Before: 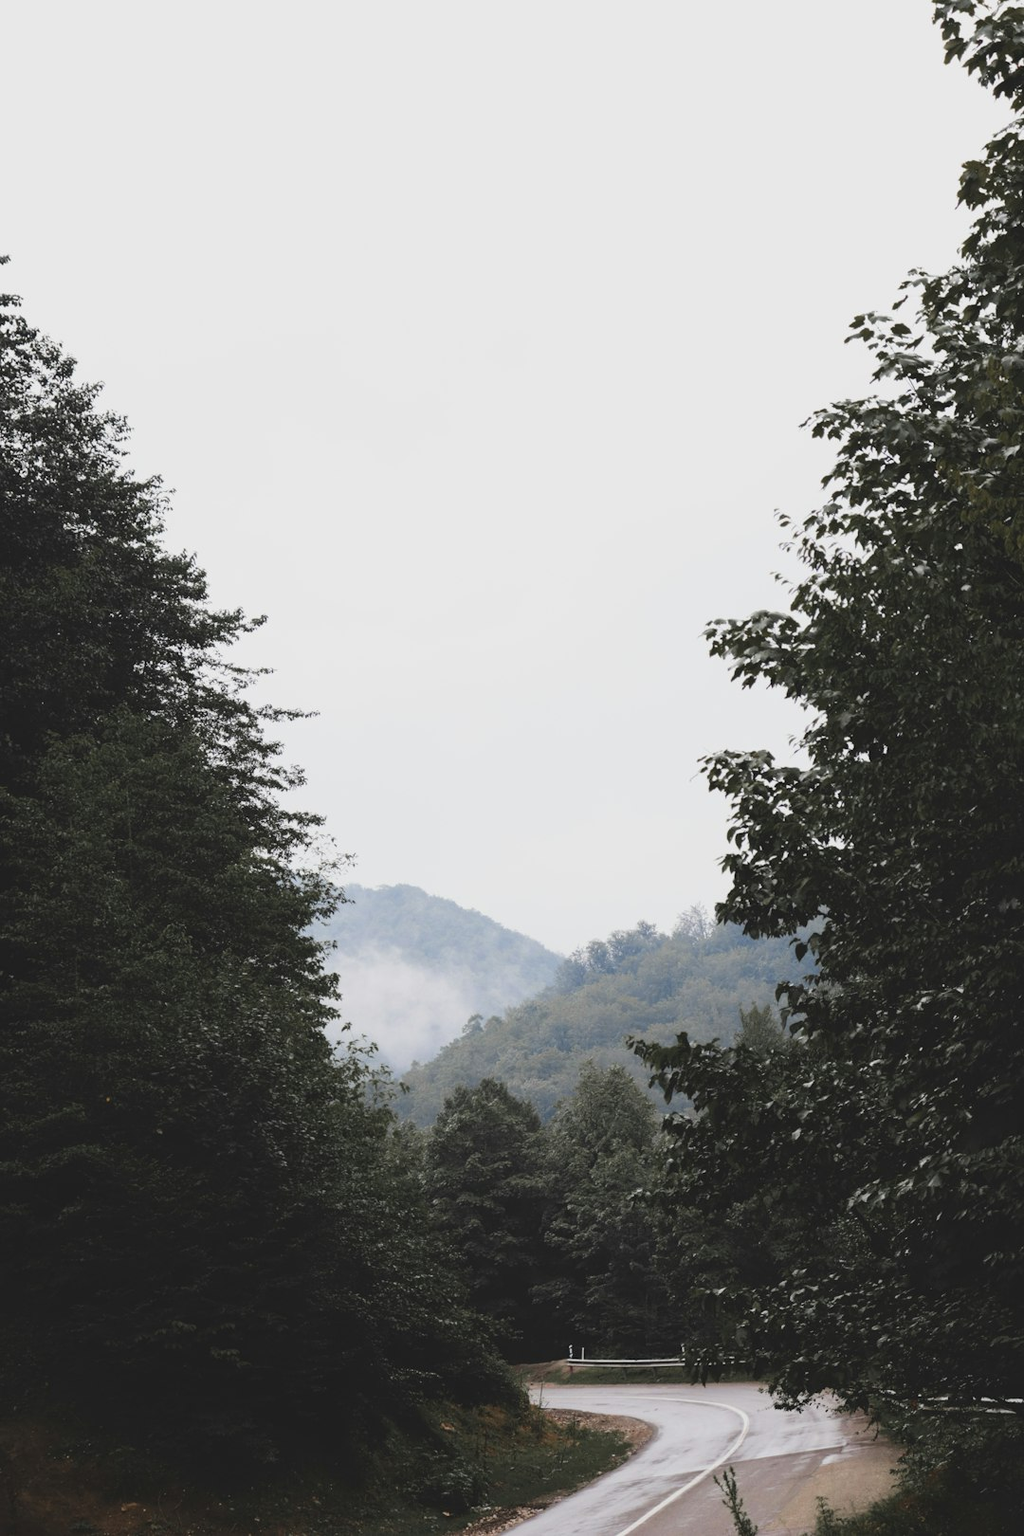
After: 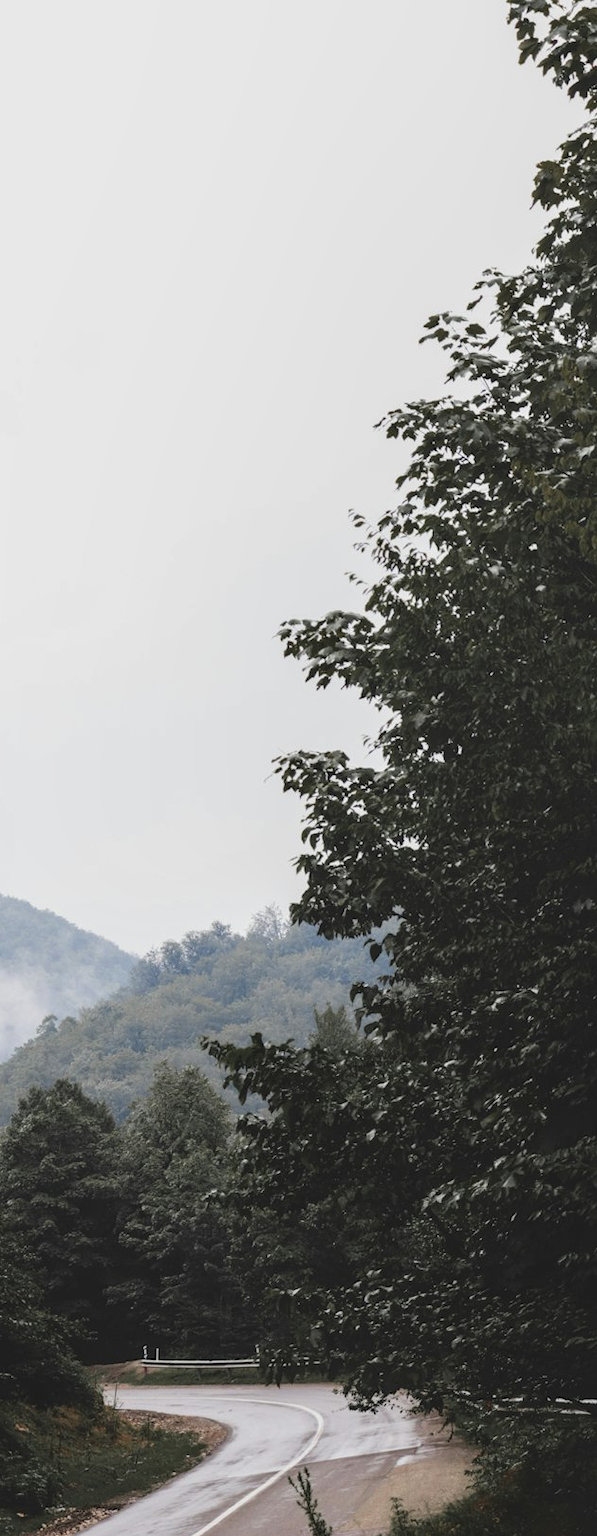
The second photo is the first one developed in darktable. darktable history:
crop: left 41.621%
tone equalizer: edges refinement/feathering 500, mask exposure compensation -1.57 EV, preserve details no
local contrast: on, module defaults
